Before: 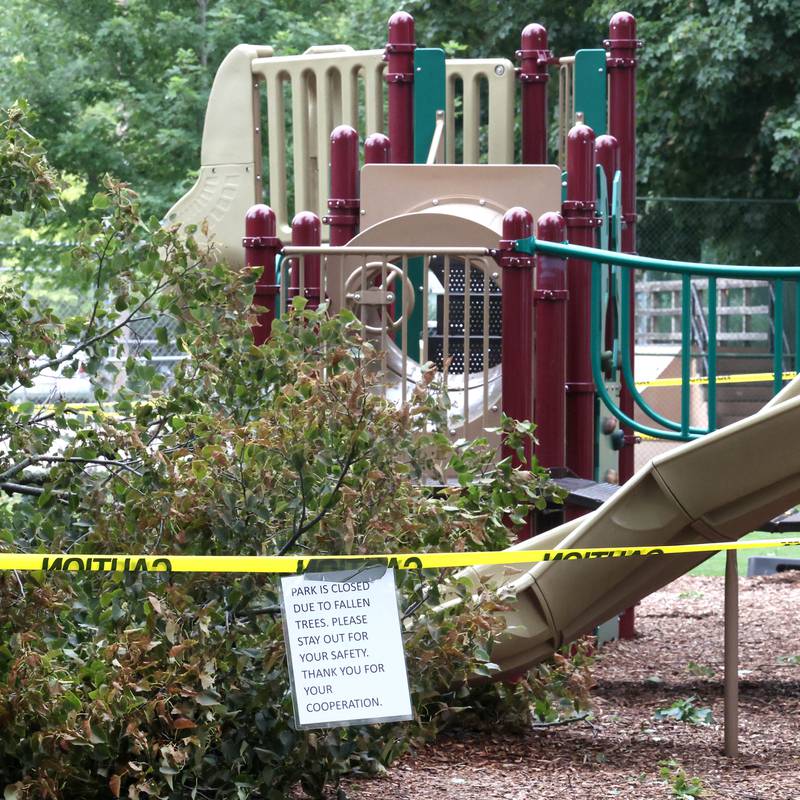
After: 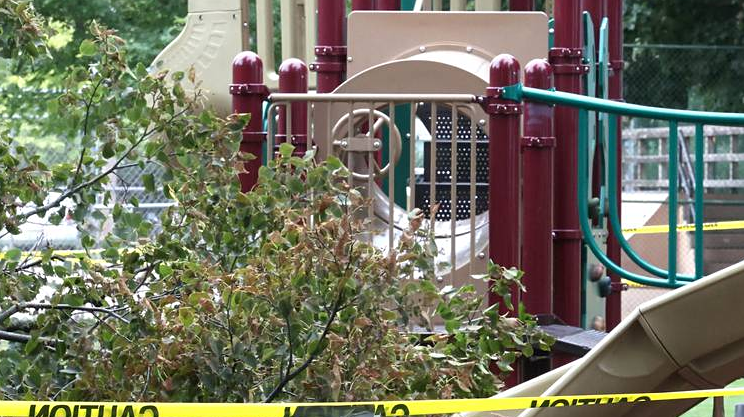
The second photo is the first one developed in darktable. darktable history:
crop: left 1.744%, top 19.225%, right 5.069%, bottom 28.357%
sharpen: amount 0.2
